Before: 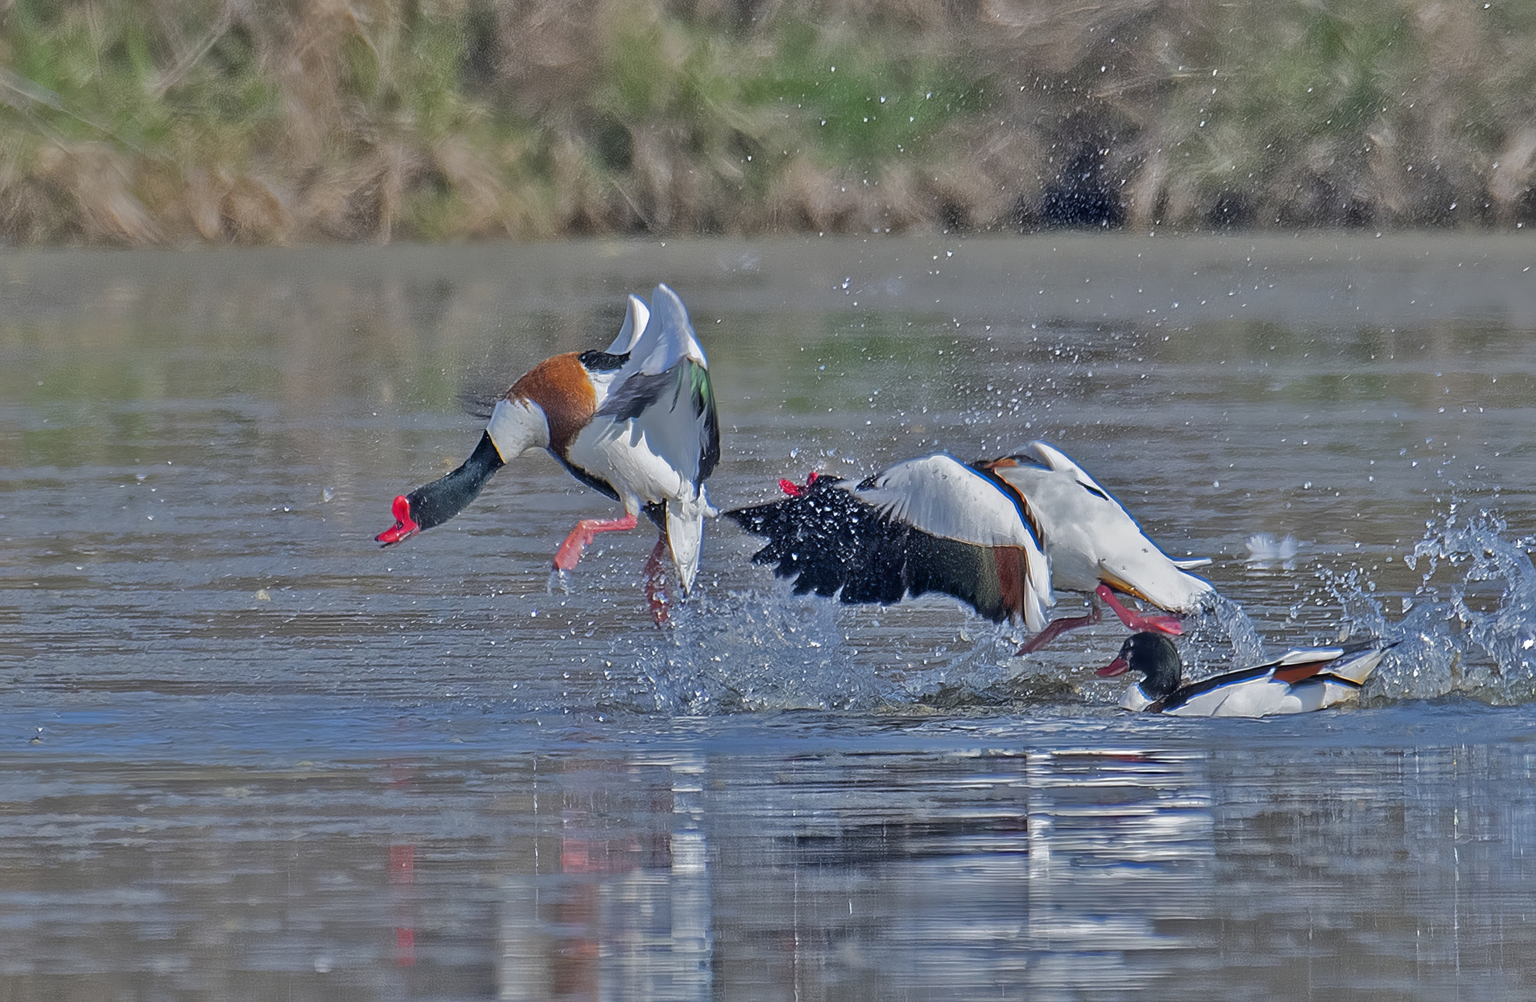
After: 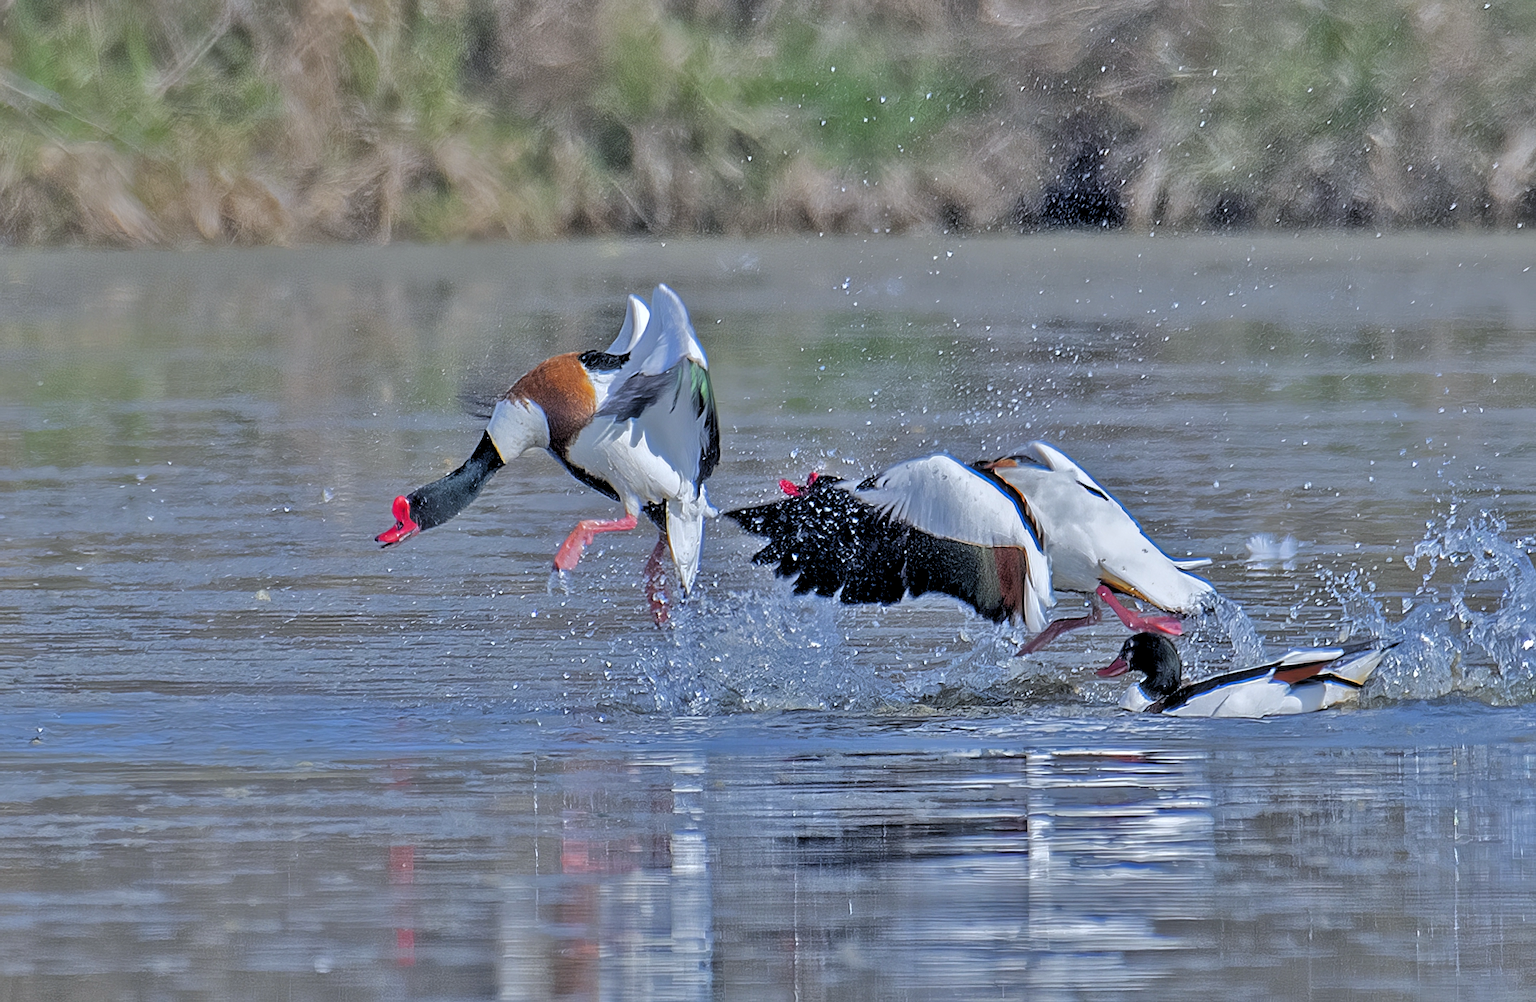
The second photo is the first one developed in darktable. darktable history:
rgb levels: levels [[0.013, 0.434, 0.89], [0, 0.5, 1], [0, 0.5, 1]]
white balance: red 0.967, blue 1.049
